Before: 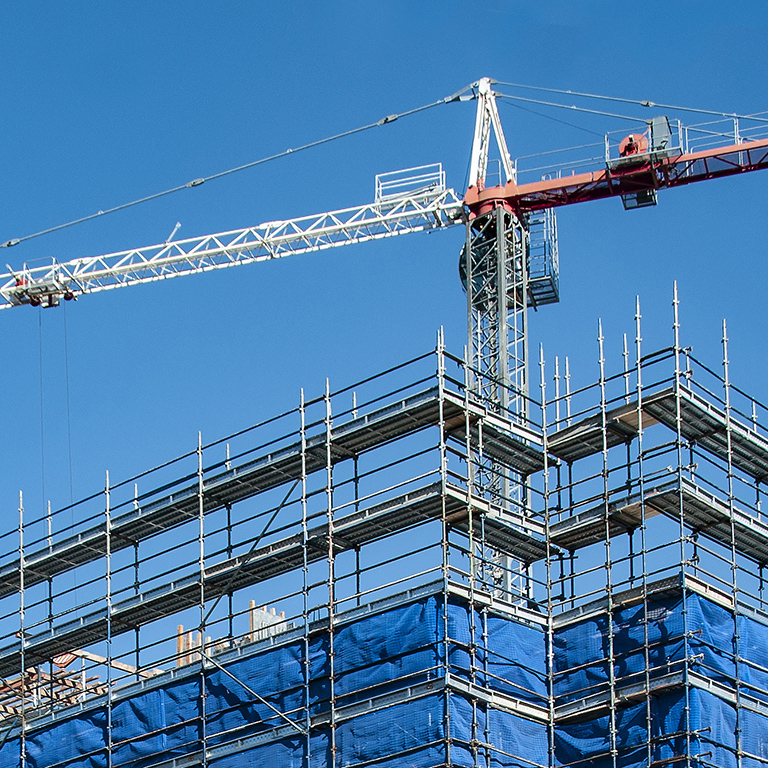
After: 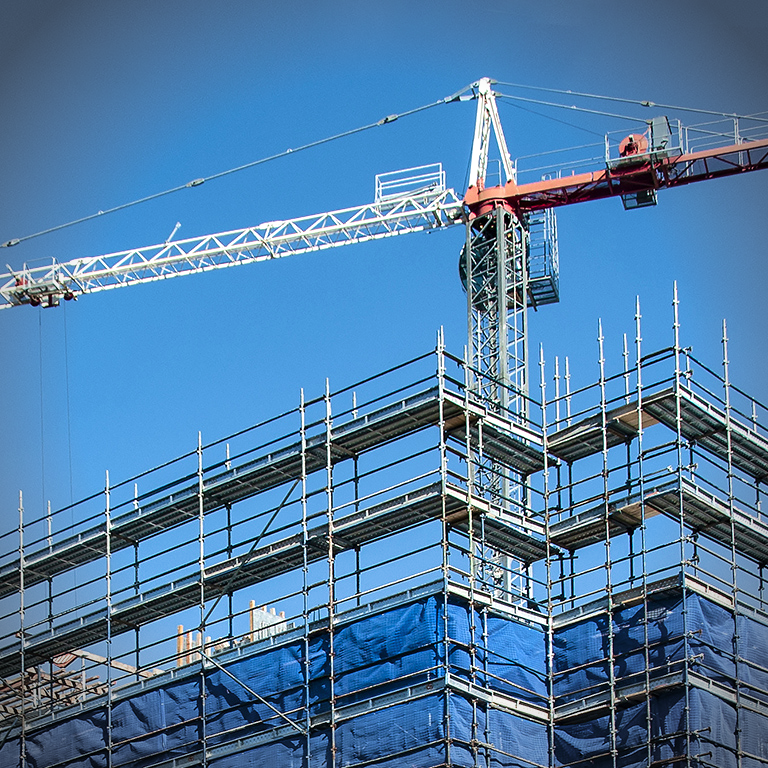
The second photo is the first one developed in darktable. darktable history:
velvia: on, module defaults
vignetting: brightness -0.683, automatic ratio true
exposure: exposure 0.201 EV, compensate exposure bias true, compensate highlight preservation false
